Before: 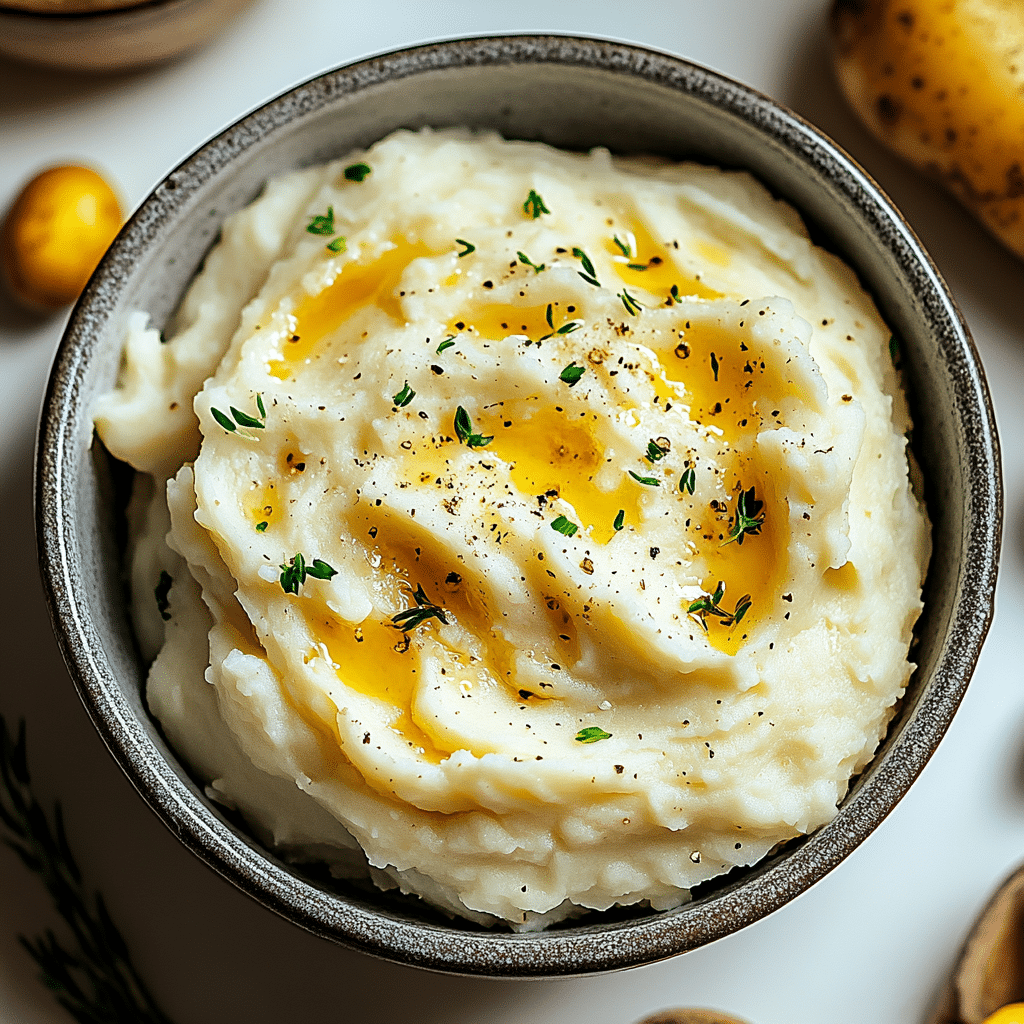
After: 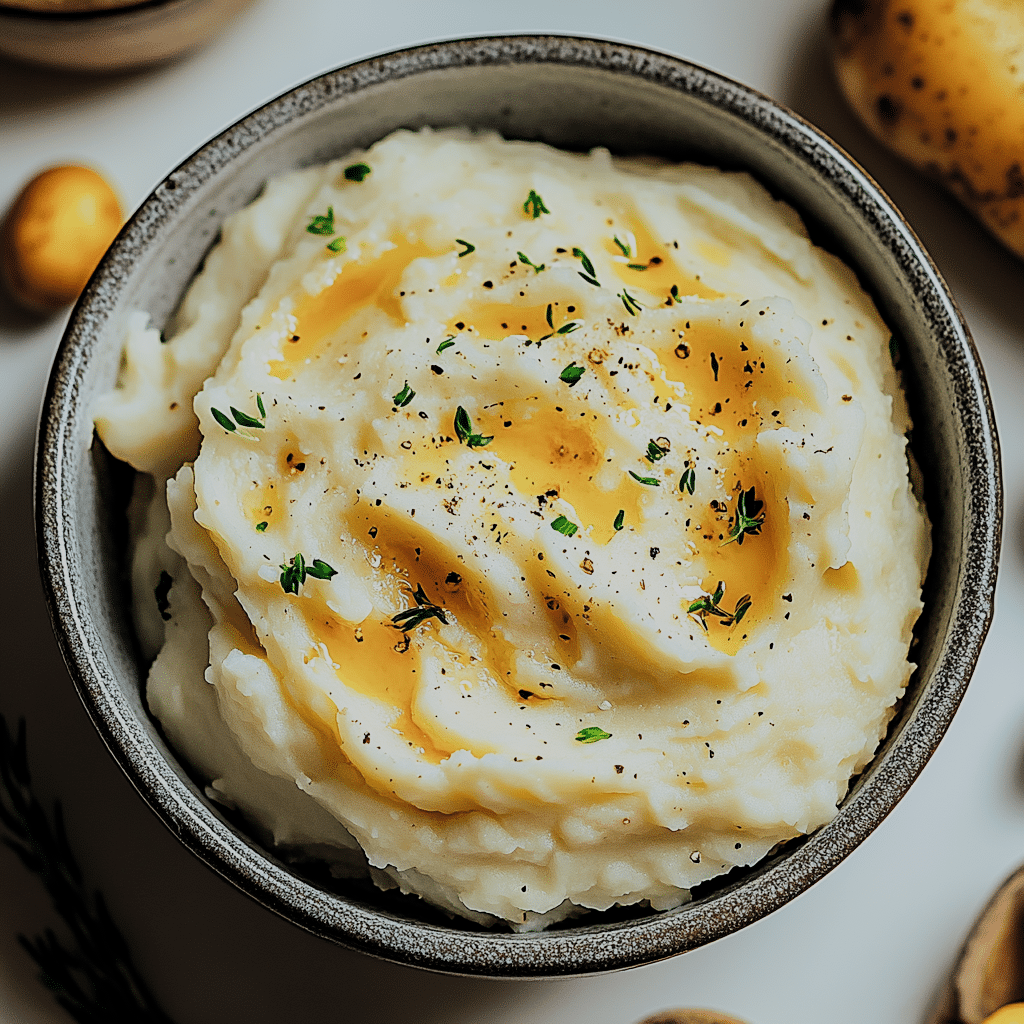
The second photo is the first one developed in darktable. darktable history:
filmic rgb: black relative exposure -7.65 EV, white relative exposure 4.56 EV, hardness 3.61, preserve chrominance RGB euclidean norm, color science v5 (2021), contrast in shadows safe, contrast in highlights safe
